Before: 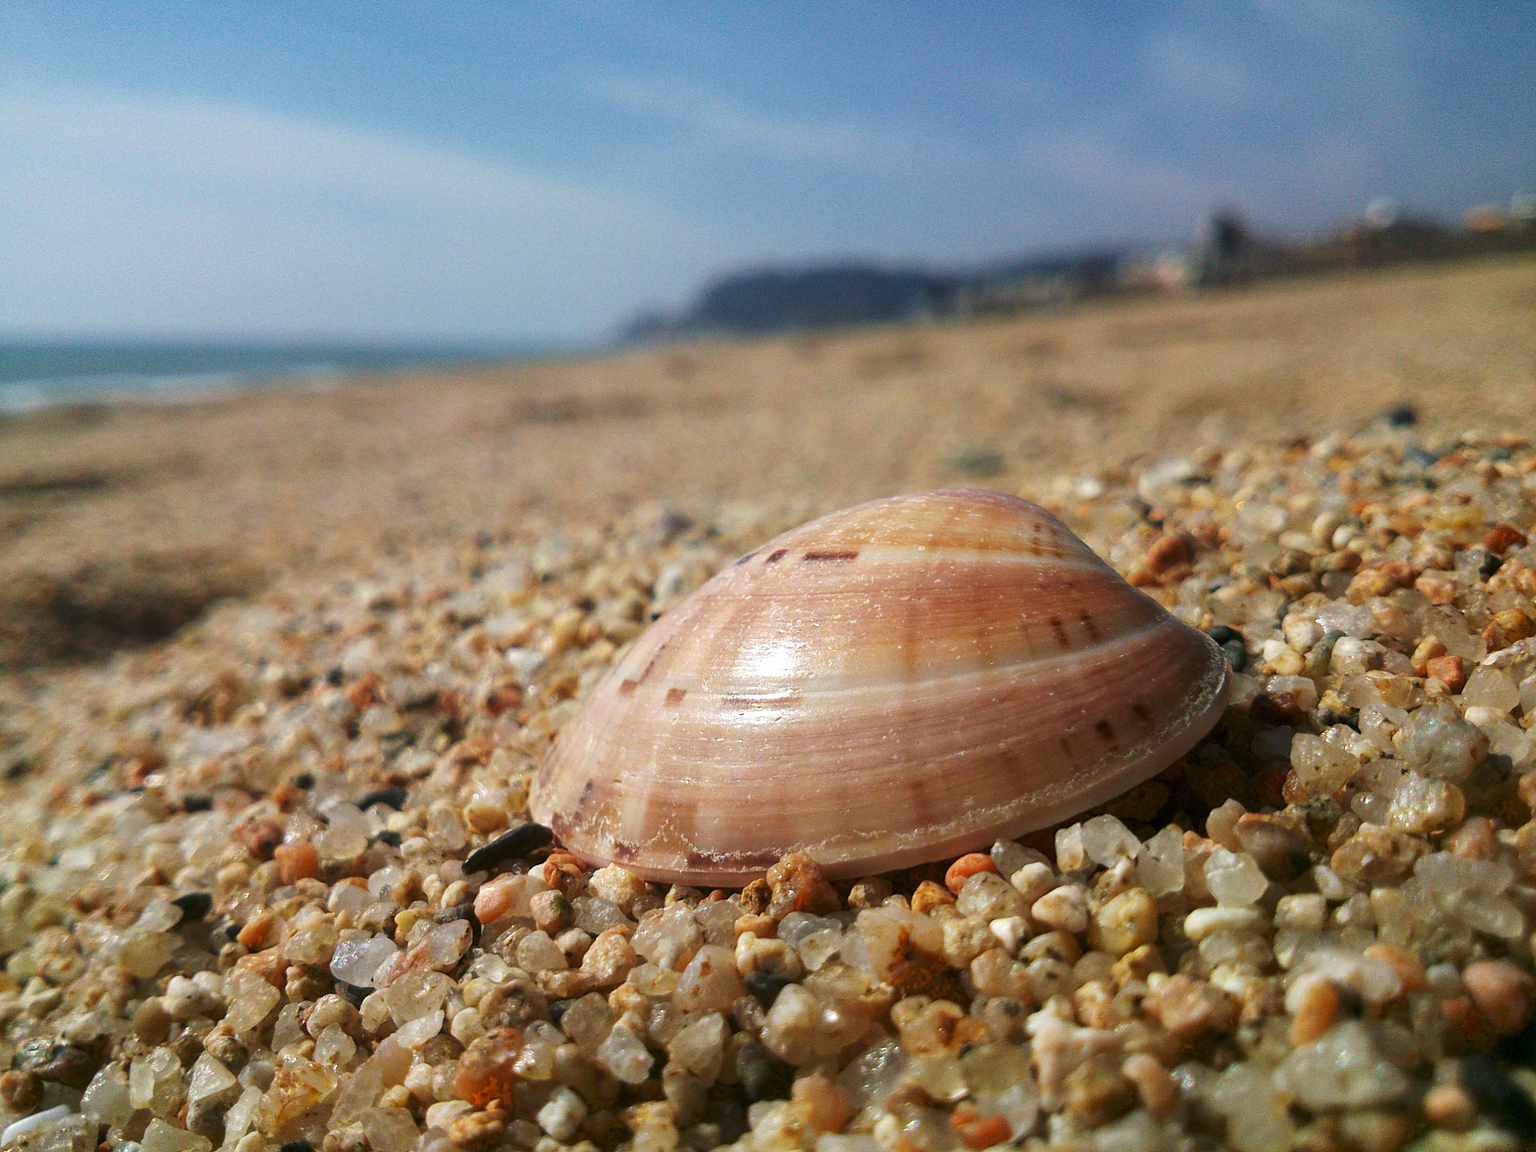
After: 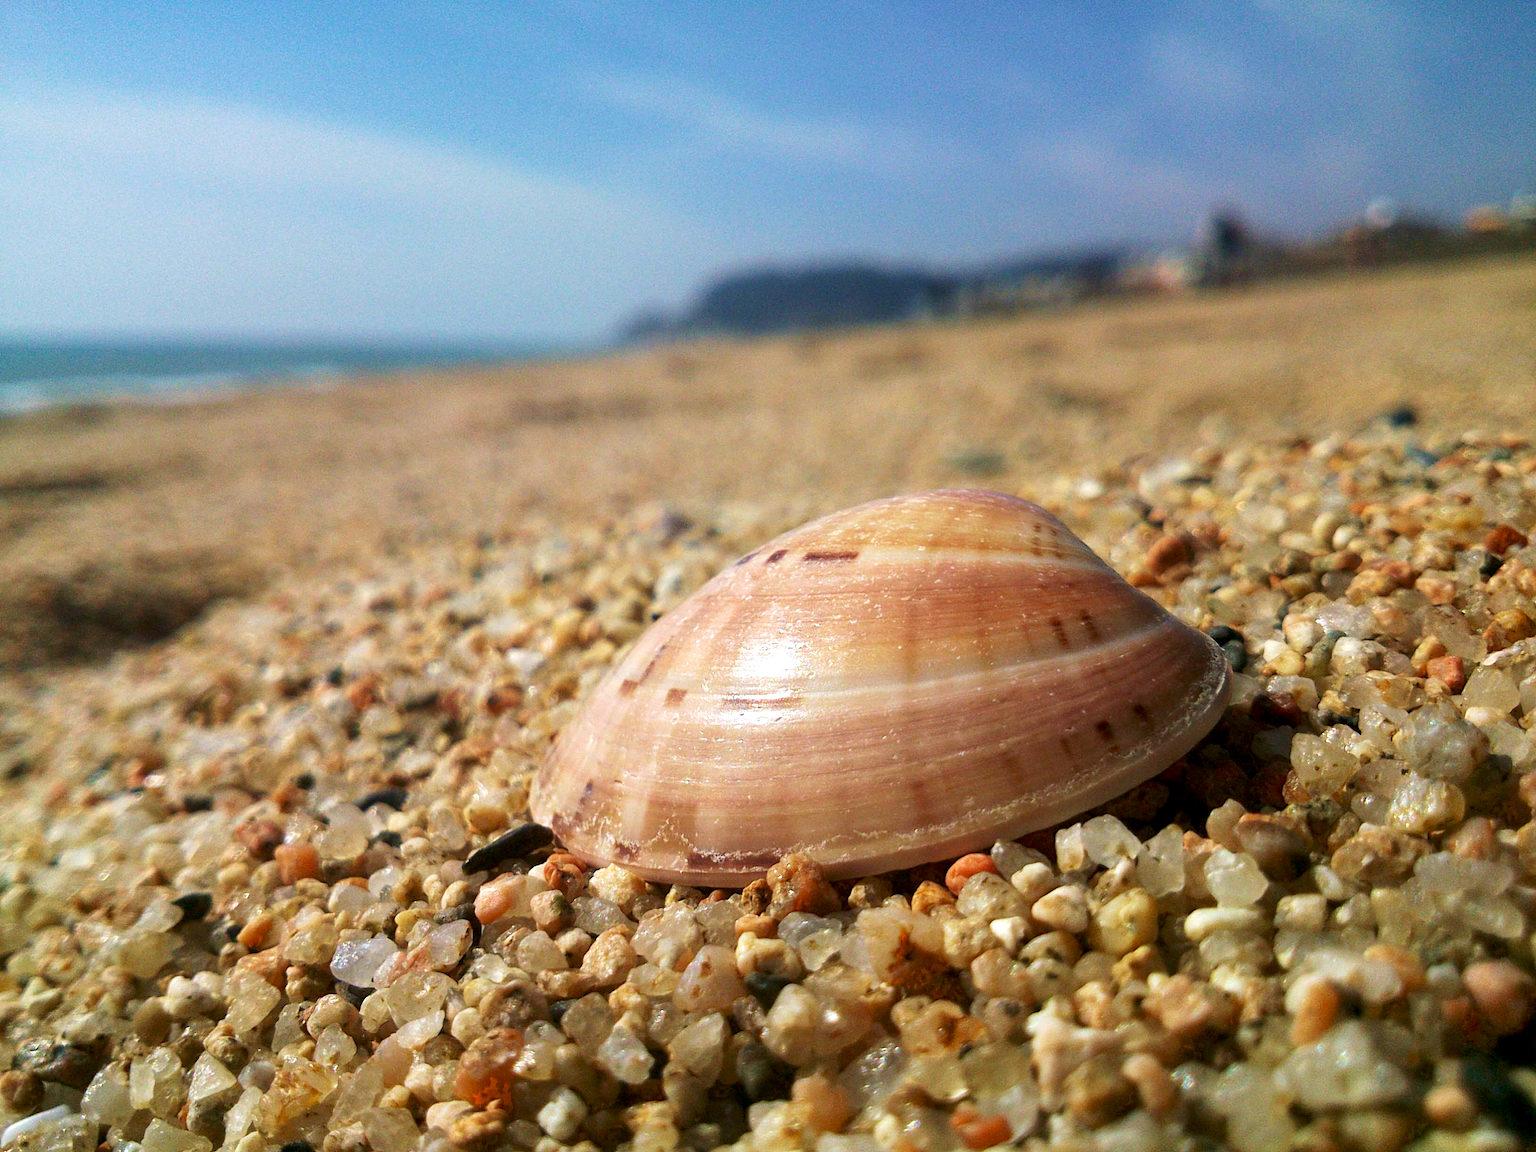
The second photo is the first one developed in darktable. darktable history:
exposure: black level correction 0.005, exposure 0.277 EV, compensate highlight preservation false
velvia: on, module defaults
